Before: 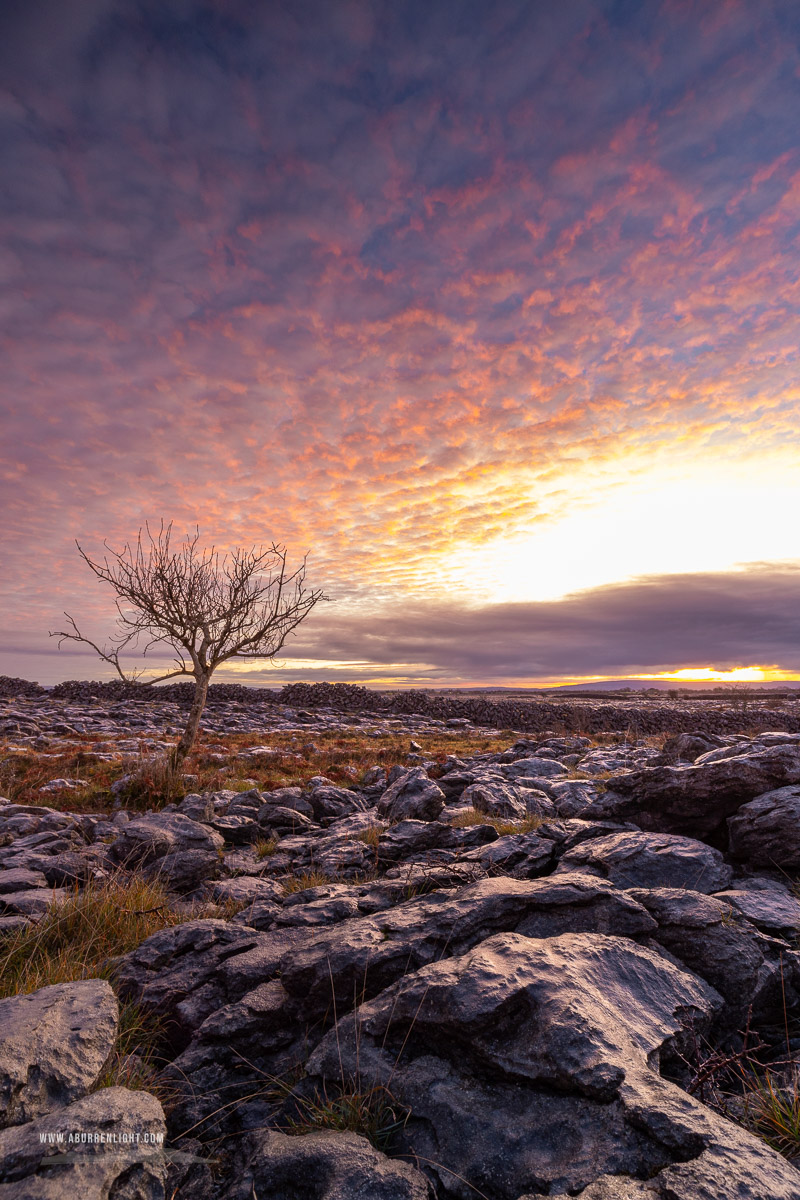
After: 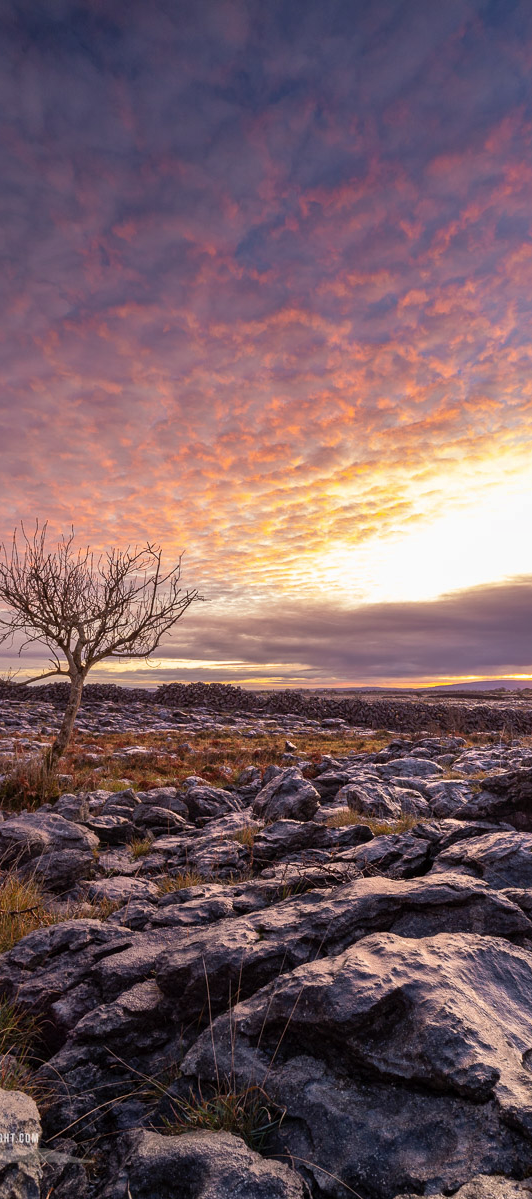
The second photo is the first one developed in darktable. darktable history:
crop and rotate: left 15.639%, right 17.787%
shadows and highlights: shadows 36.51, highlights -27.93, highlights color adjustment 31.7%, soften with gaussian
